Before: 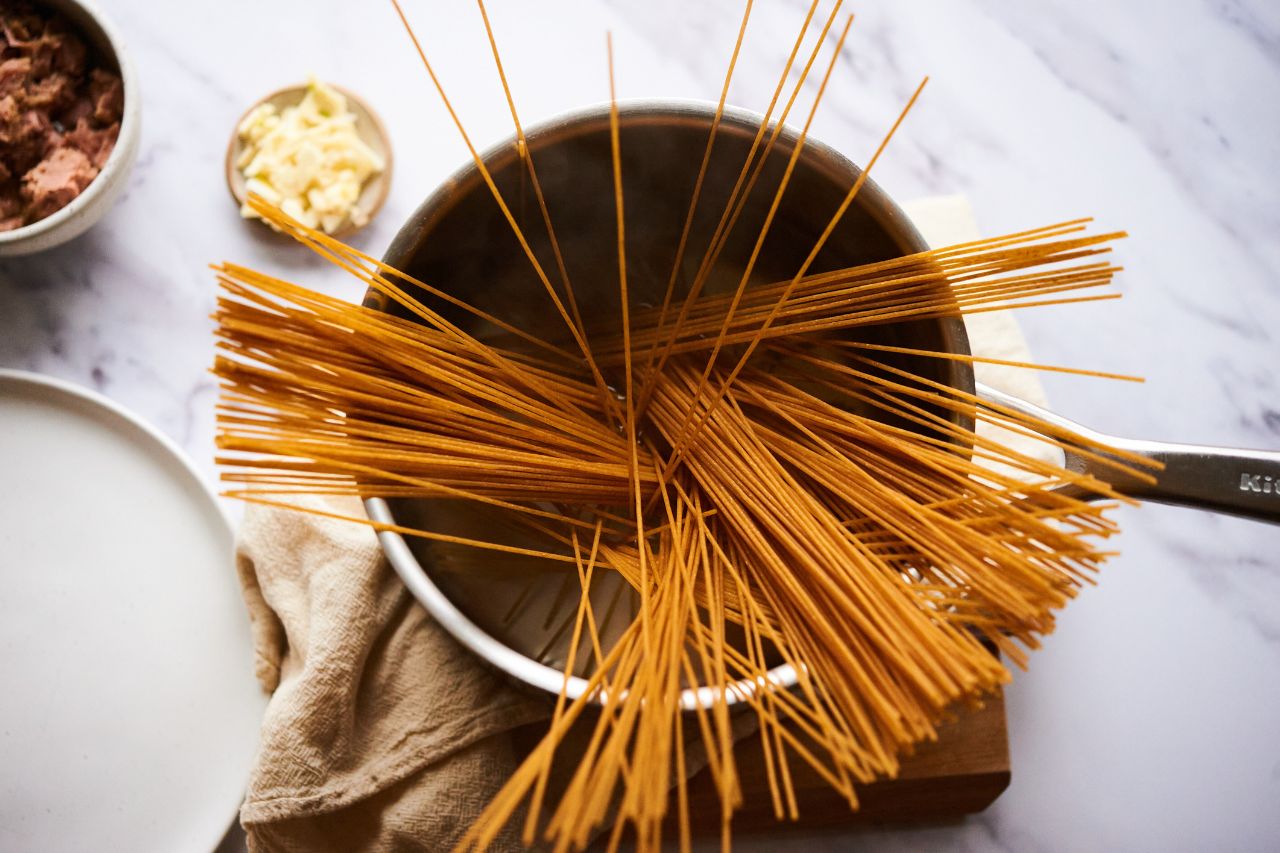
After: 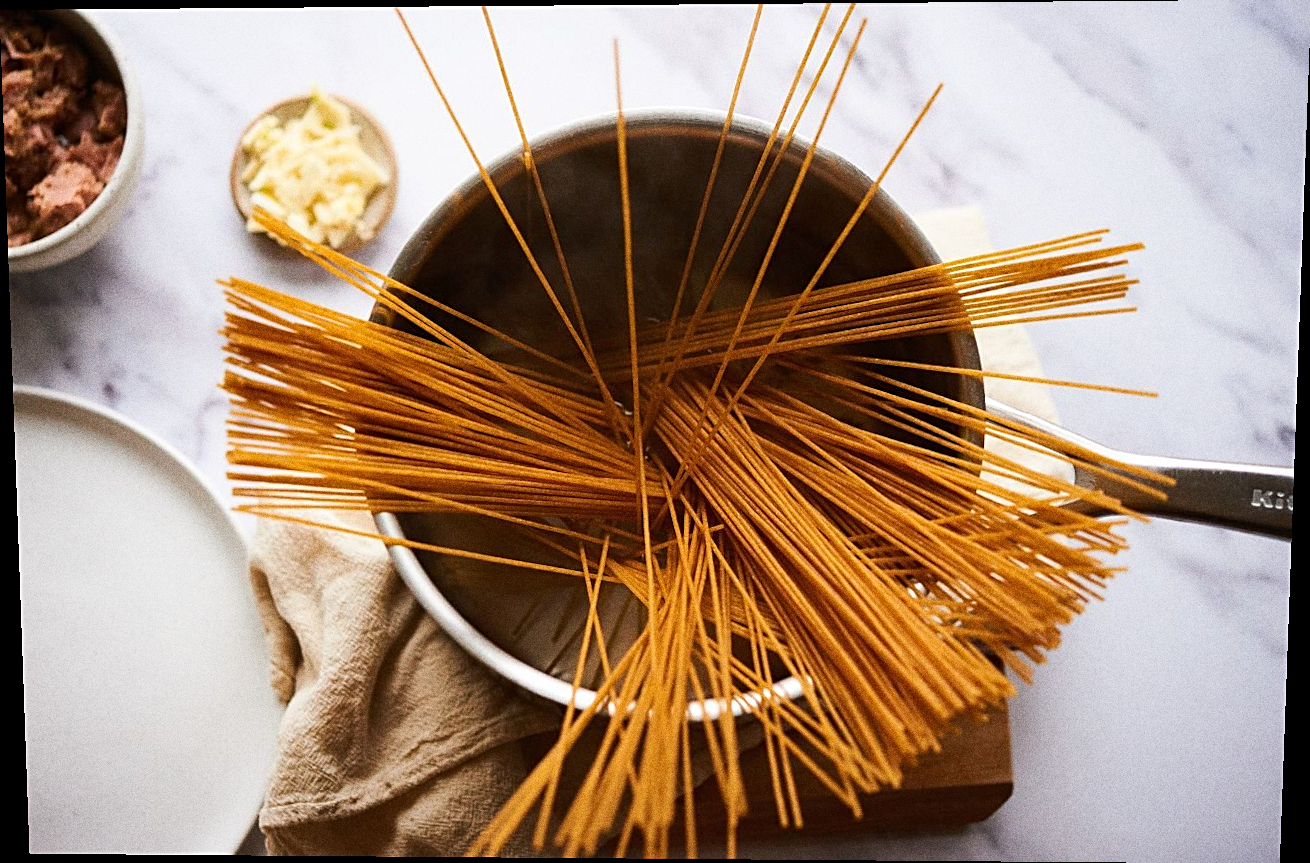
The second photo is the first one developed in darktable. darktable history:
sharpen: on, module defaults
rotate and perspective: lens shift (vertical) 0.048, lens shift (horizontal) -0.024, automatic cropping off
grain: coarseness 0.09 ISO, strength 40%
